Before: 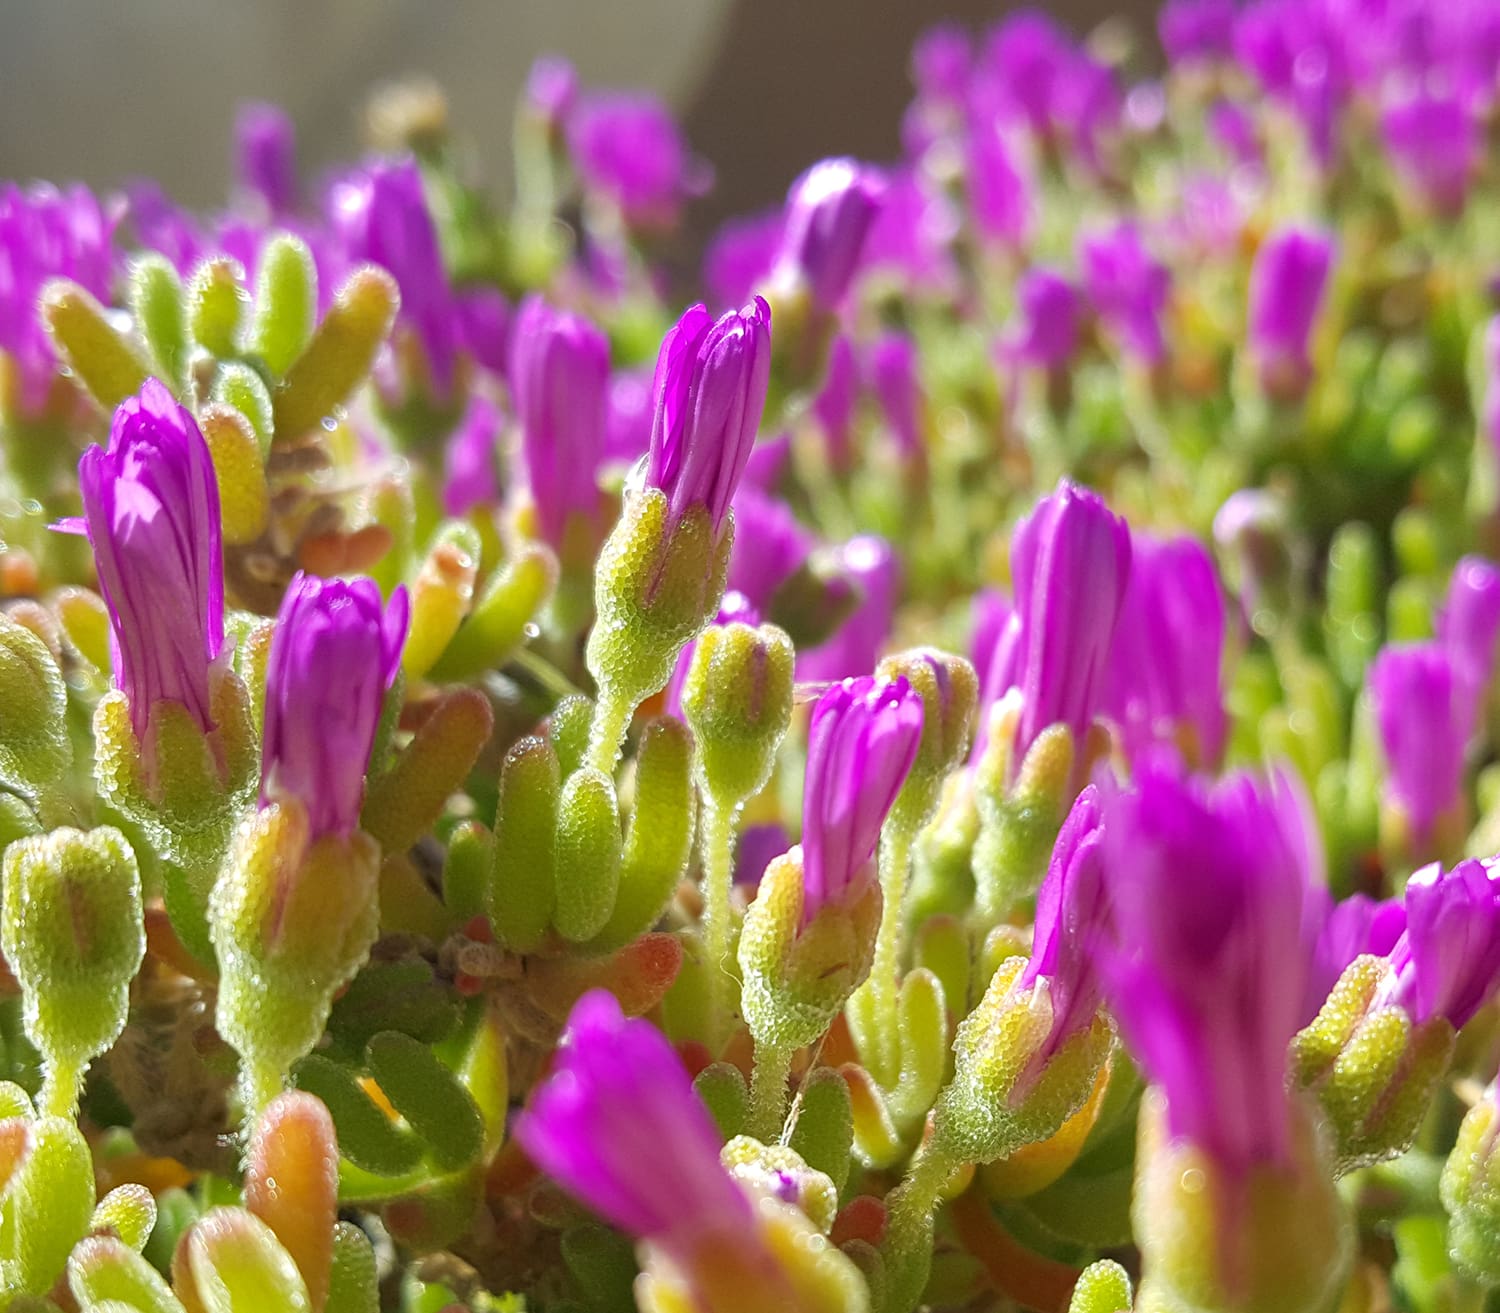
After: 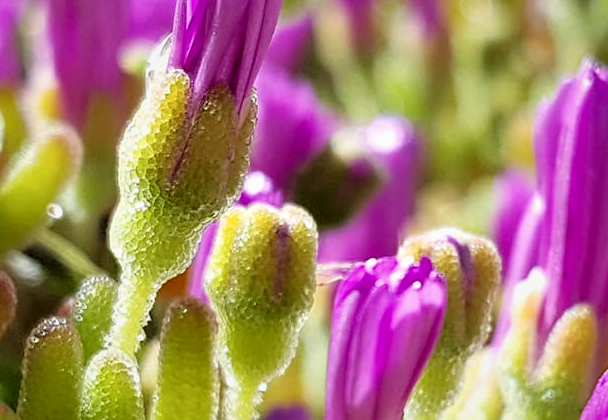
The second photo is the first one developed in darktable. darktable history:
crop: left 31.816%, top 31.985%, right 27.647%, bottom 35.995%
local contrast: mode bilateral grid, contrast 99, coarseness 100, detail 165%, midtone range 0.2
filmic rgb: black relative exposure -3.32 EV, white relative exposure 3.45 EV, threshold 3.06 EV, hardness 2.36, contrast 1.103, enable highlight reconstruction true
sharpen: amount 0.203
